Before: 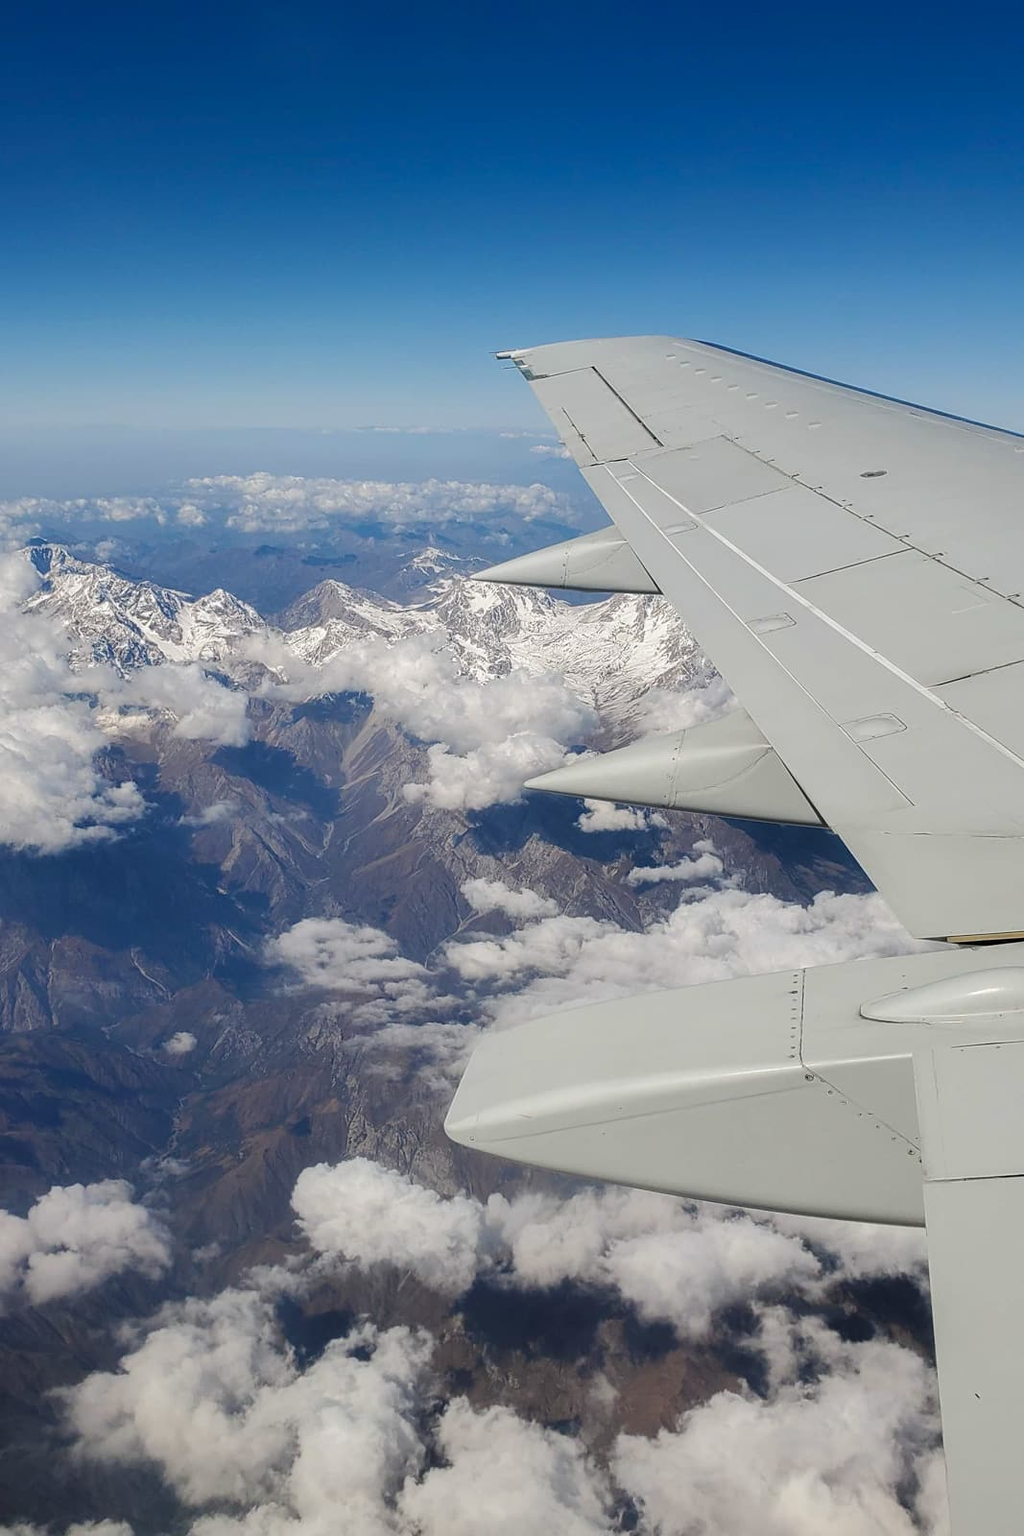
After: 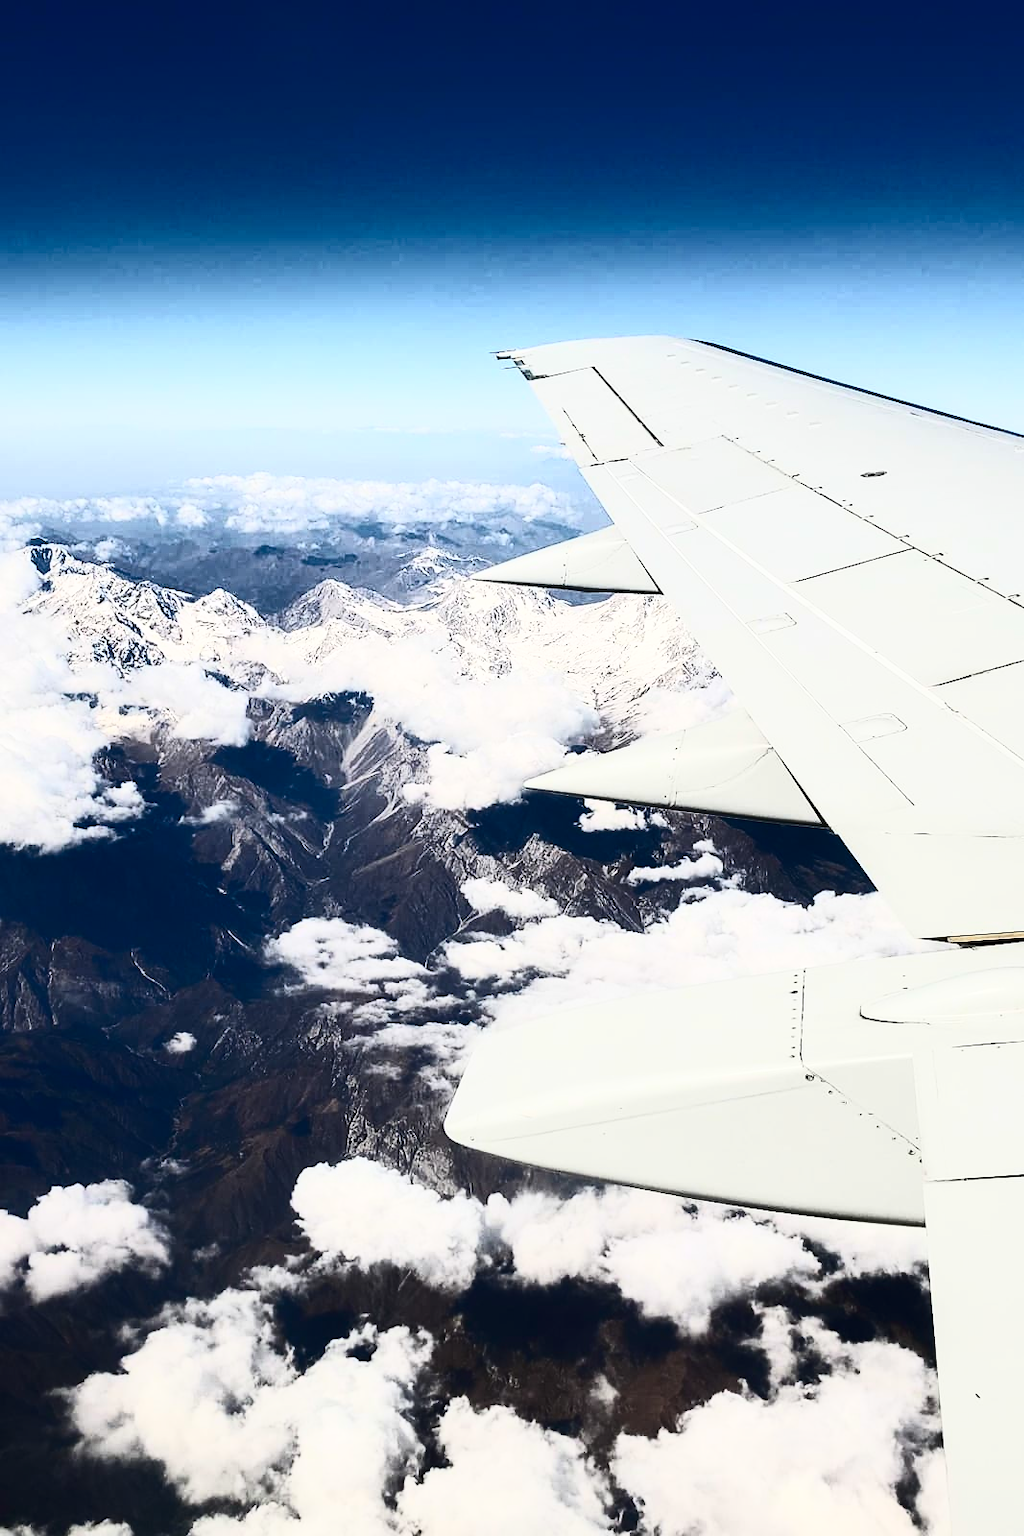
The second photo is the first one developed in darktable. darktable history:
contrast brightness saturation: contrast 0.943, brightness 0.191
